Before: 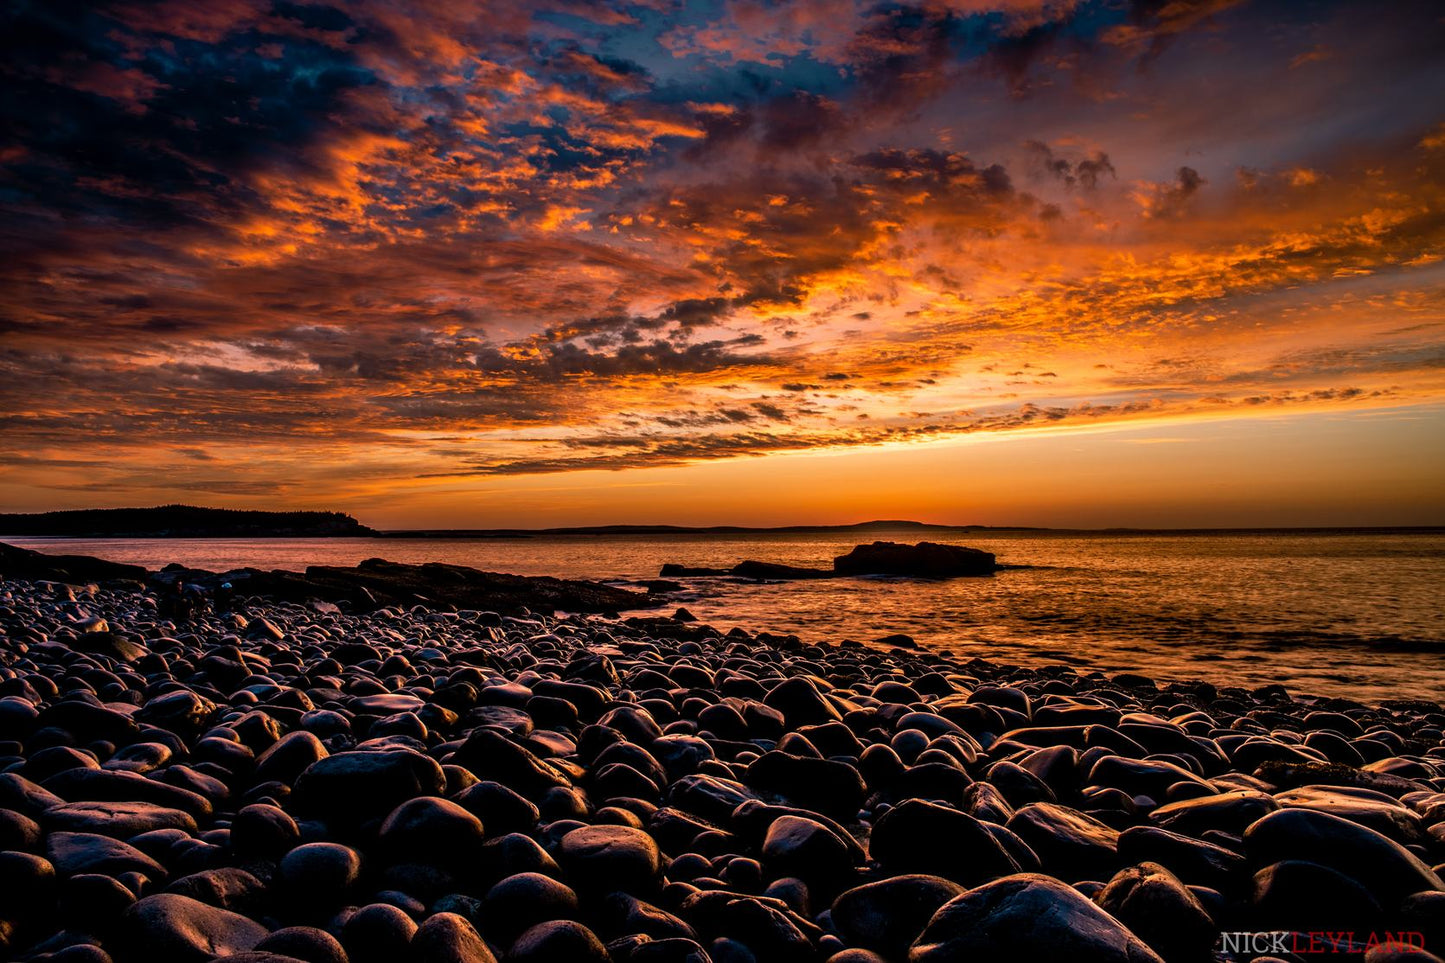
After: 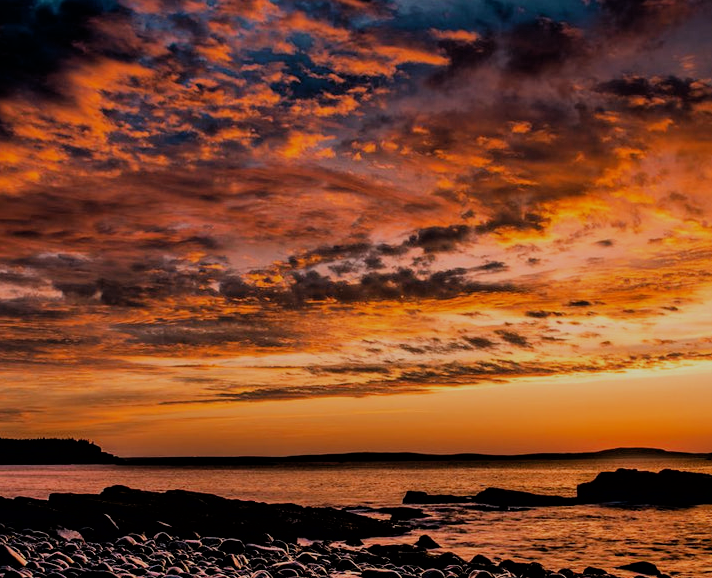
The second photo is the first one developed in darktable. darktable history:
crop: left 17.835%, top 7.675%, right 32.881%, bottom 32.213%
filmic rgb: black relative exposure -6.15 EV, white relative exposure 6.96 EV, hardness 2.23, color science v6 (2022)
